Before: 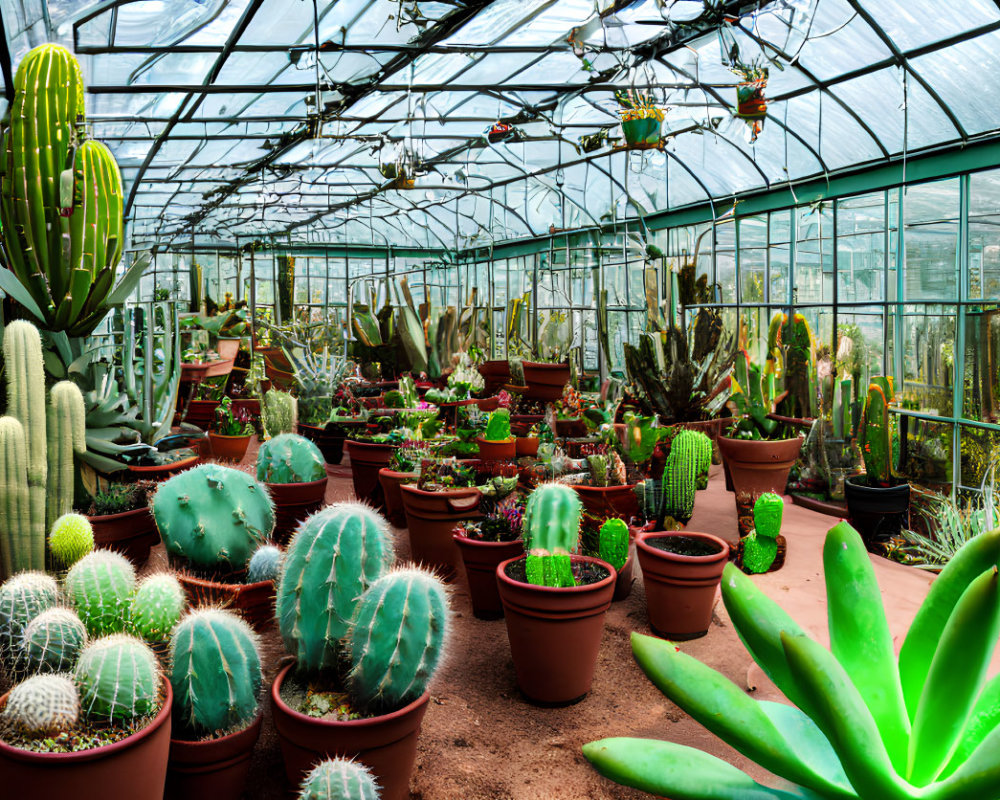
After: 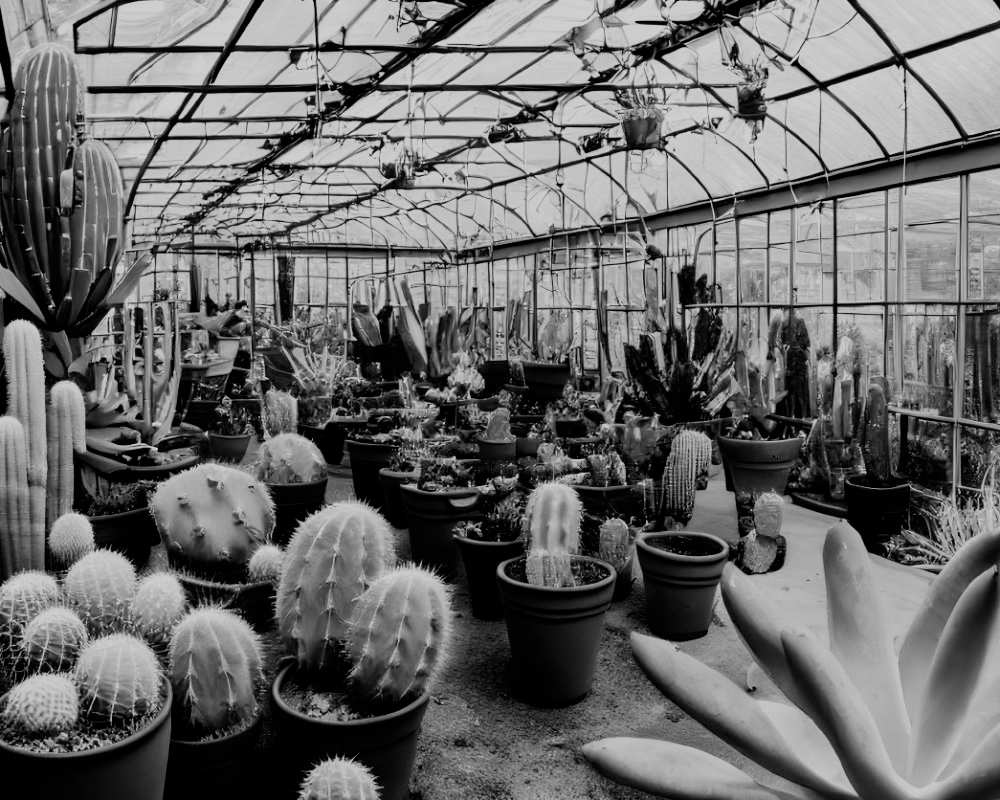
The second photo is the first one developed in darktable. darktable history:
color calibration: output gray [0.25, 0.35, 0.4, 0], illuminant as shot in camera, x 0.358, y 0.373, temperature 4628.91 K
filmic rgb: black relative exposure -7.31 EV, white relative exposure 5.08 EV, hardness 3.21
